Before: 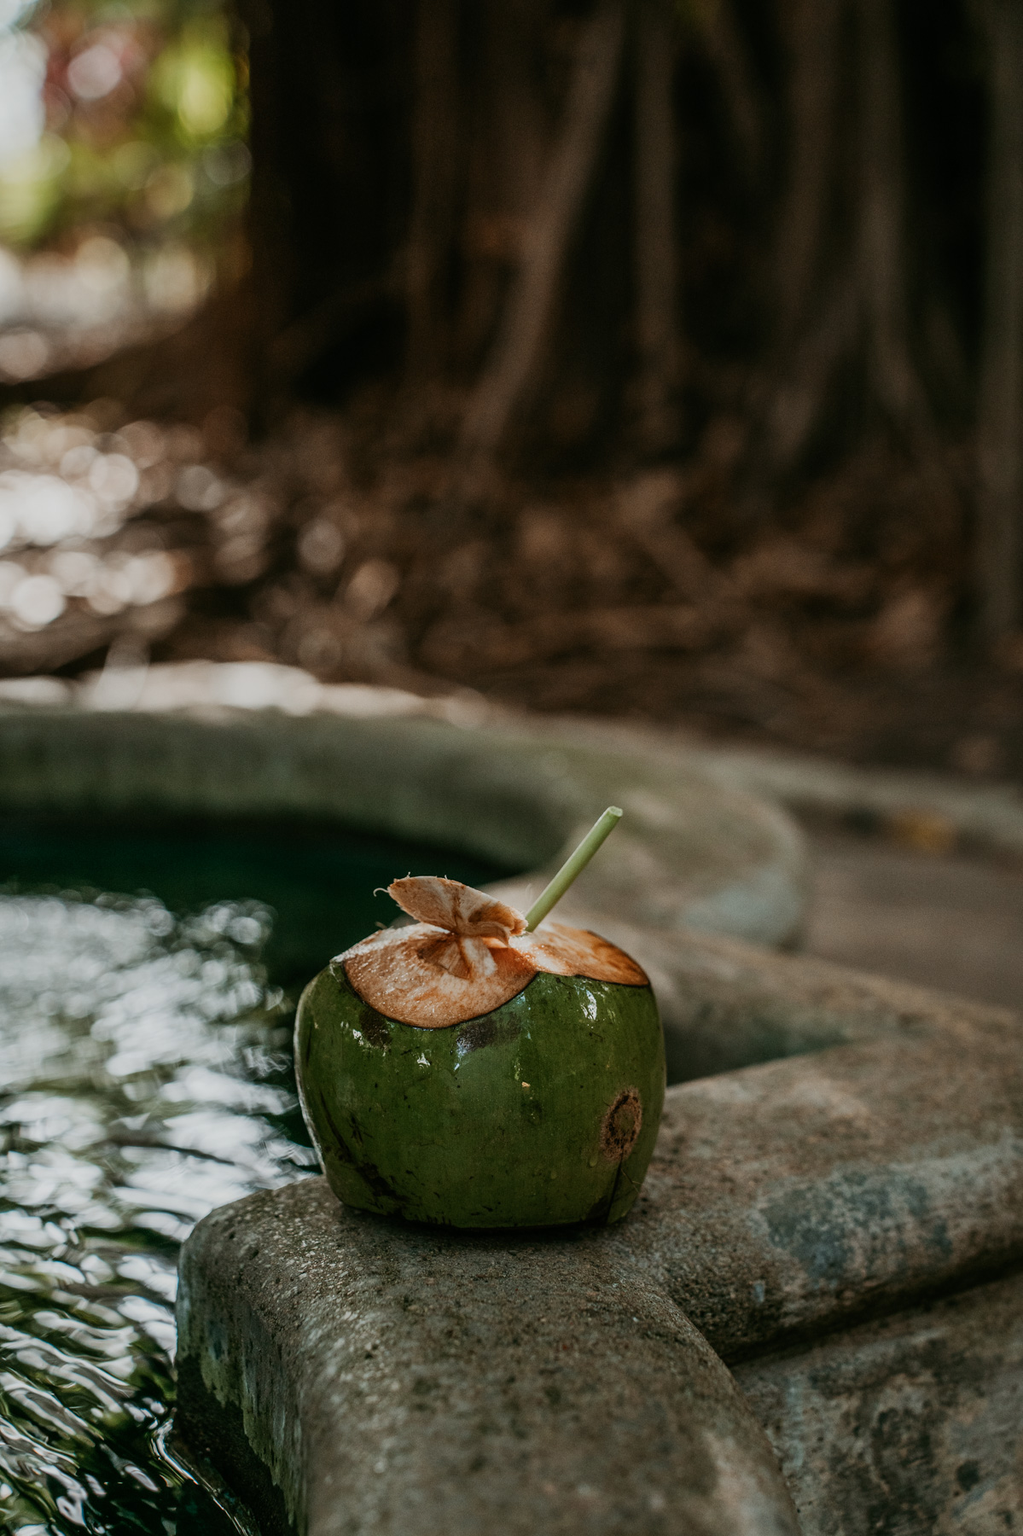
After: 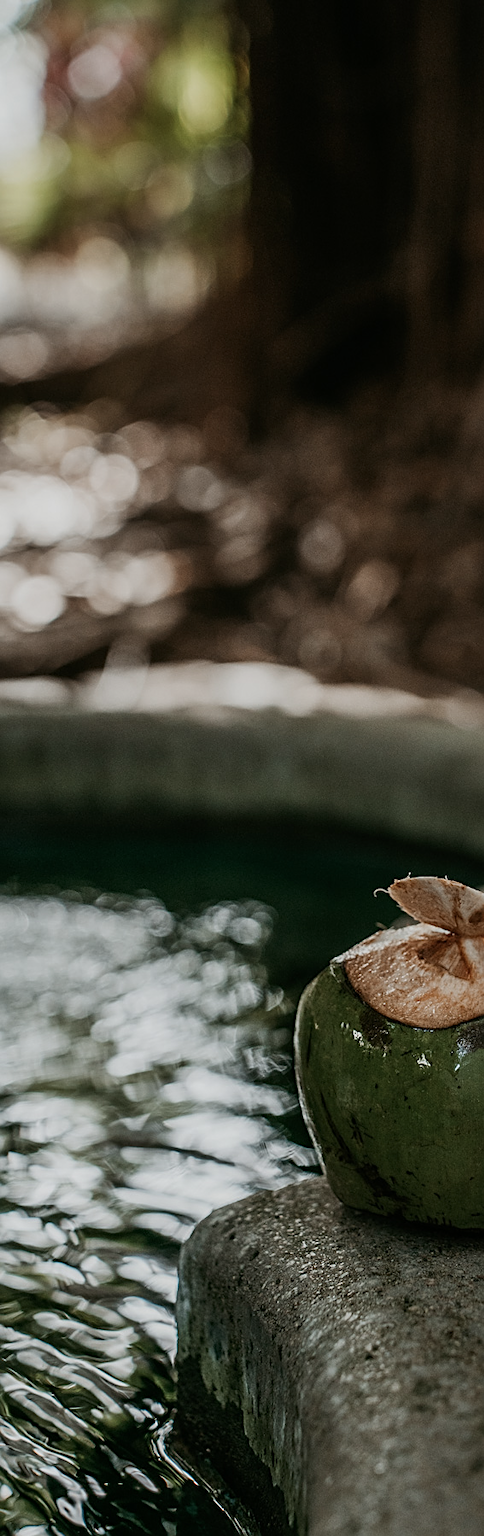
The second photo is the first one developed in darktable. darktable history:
crop and rotate: left 0.023%, top 0%, right 52.675%
sharpen: on, module defaults
contrast brightness saturation: contrast 0.06, brightness -0.014, saturation -0.233
